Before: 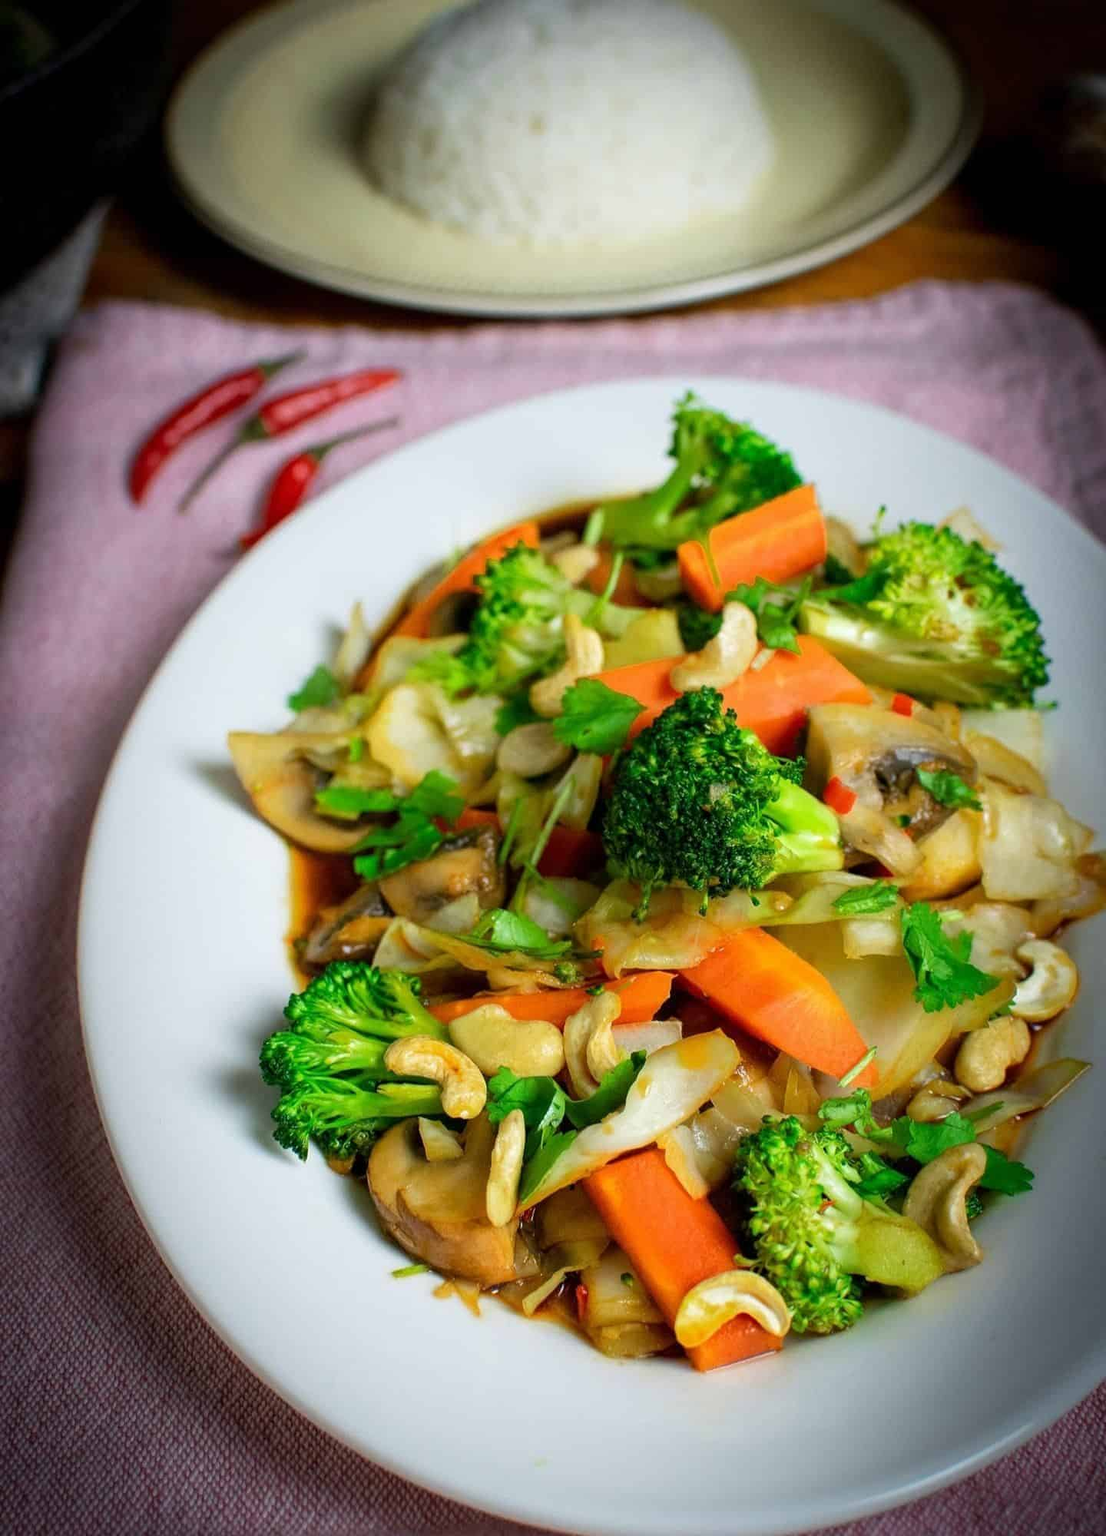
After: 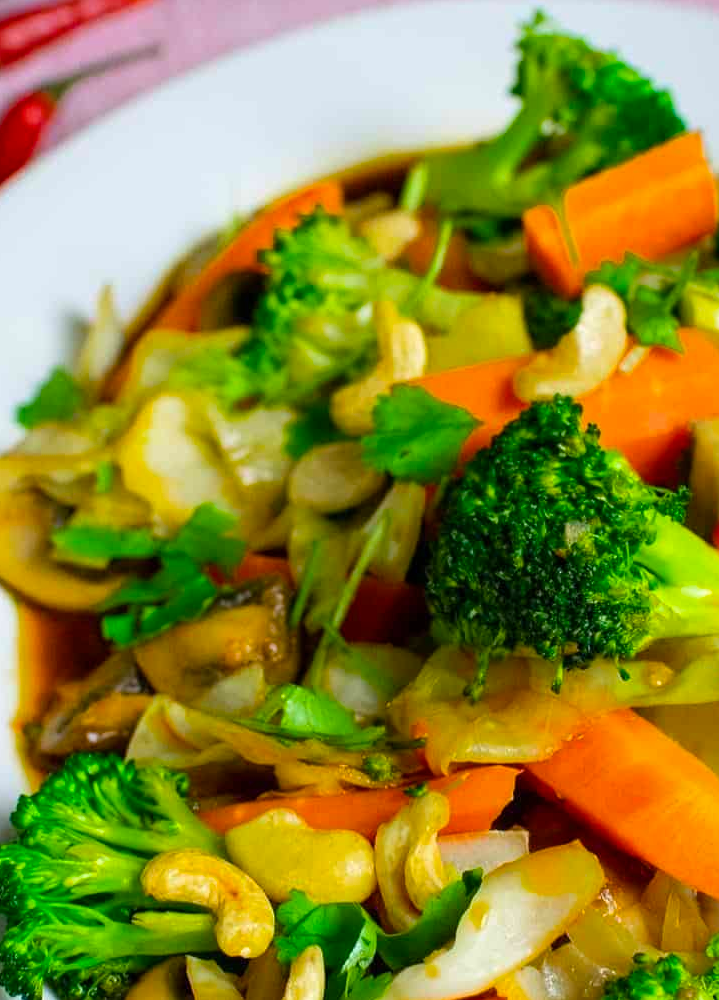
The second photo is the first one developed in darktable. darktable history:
color balance rgb: perceptual saturation grading › global saturation 25%, global vibrance 20%
crop: left 25%, top 25%, right 25%, bottom 25%
